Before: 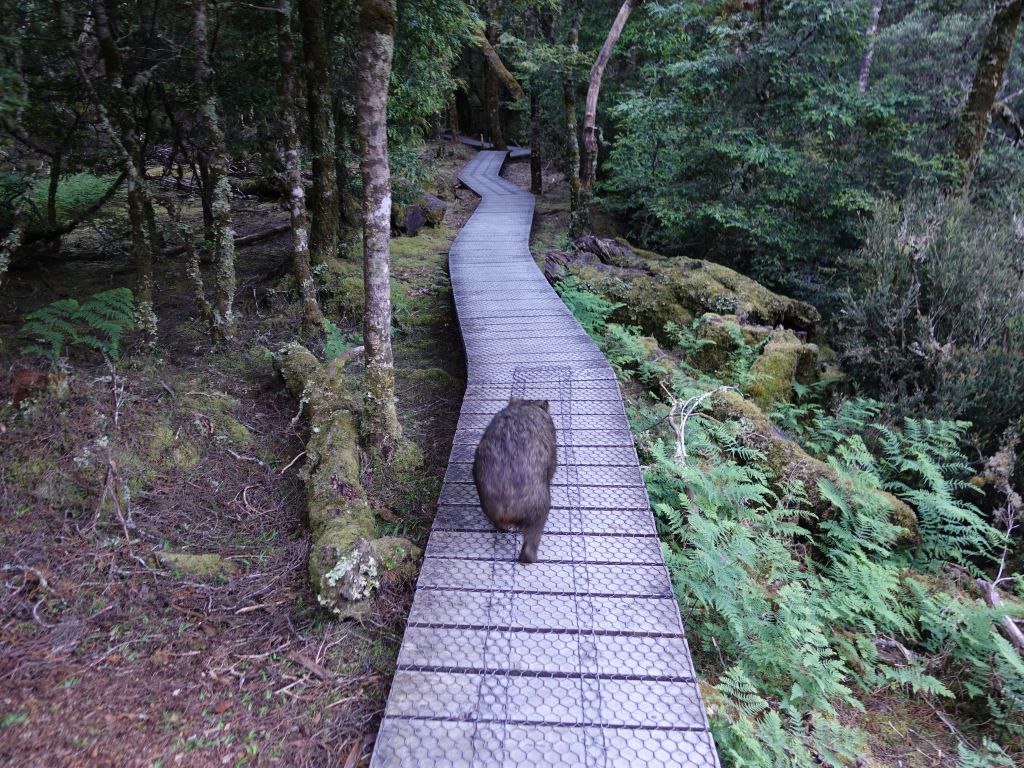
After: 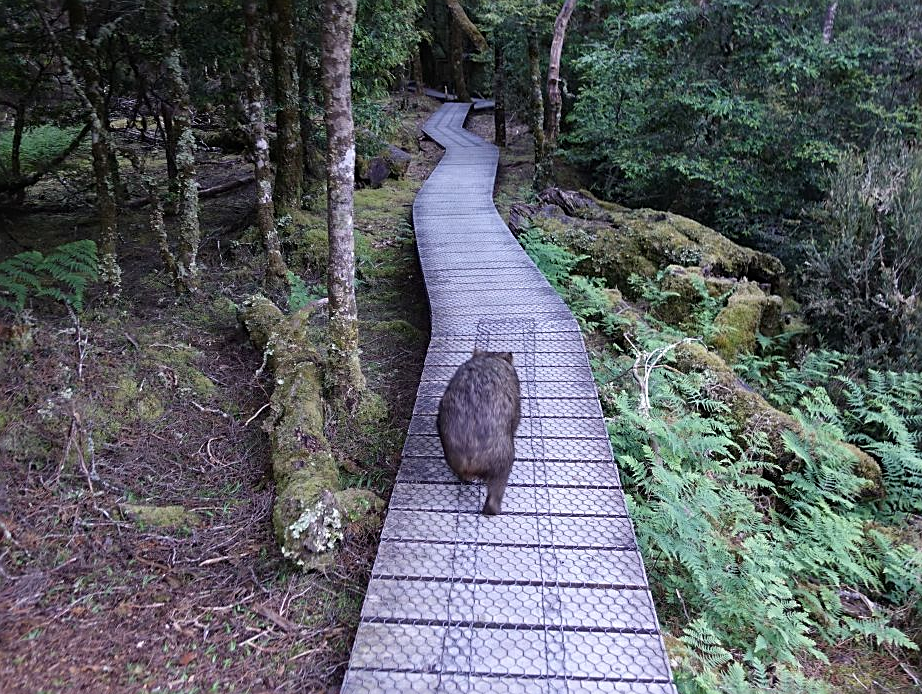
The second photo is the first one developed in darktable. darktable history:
sharpen: on, module defaults
crop: left 3.576%, top 6.367%, right 6.379%, bottom 3.2%
shadows and highlights: shadows 12.63, white point adjustment 1.23, highlights -2.24, soften with gaussian
